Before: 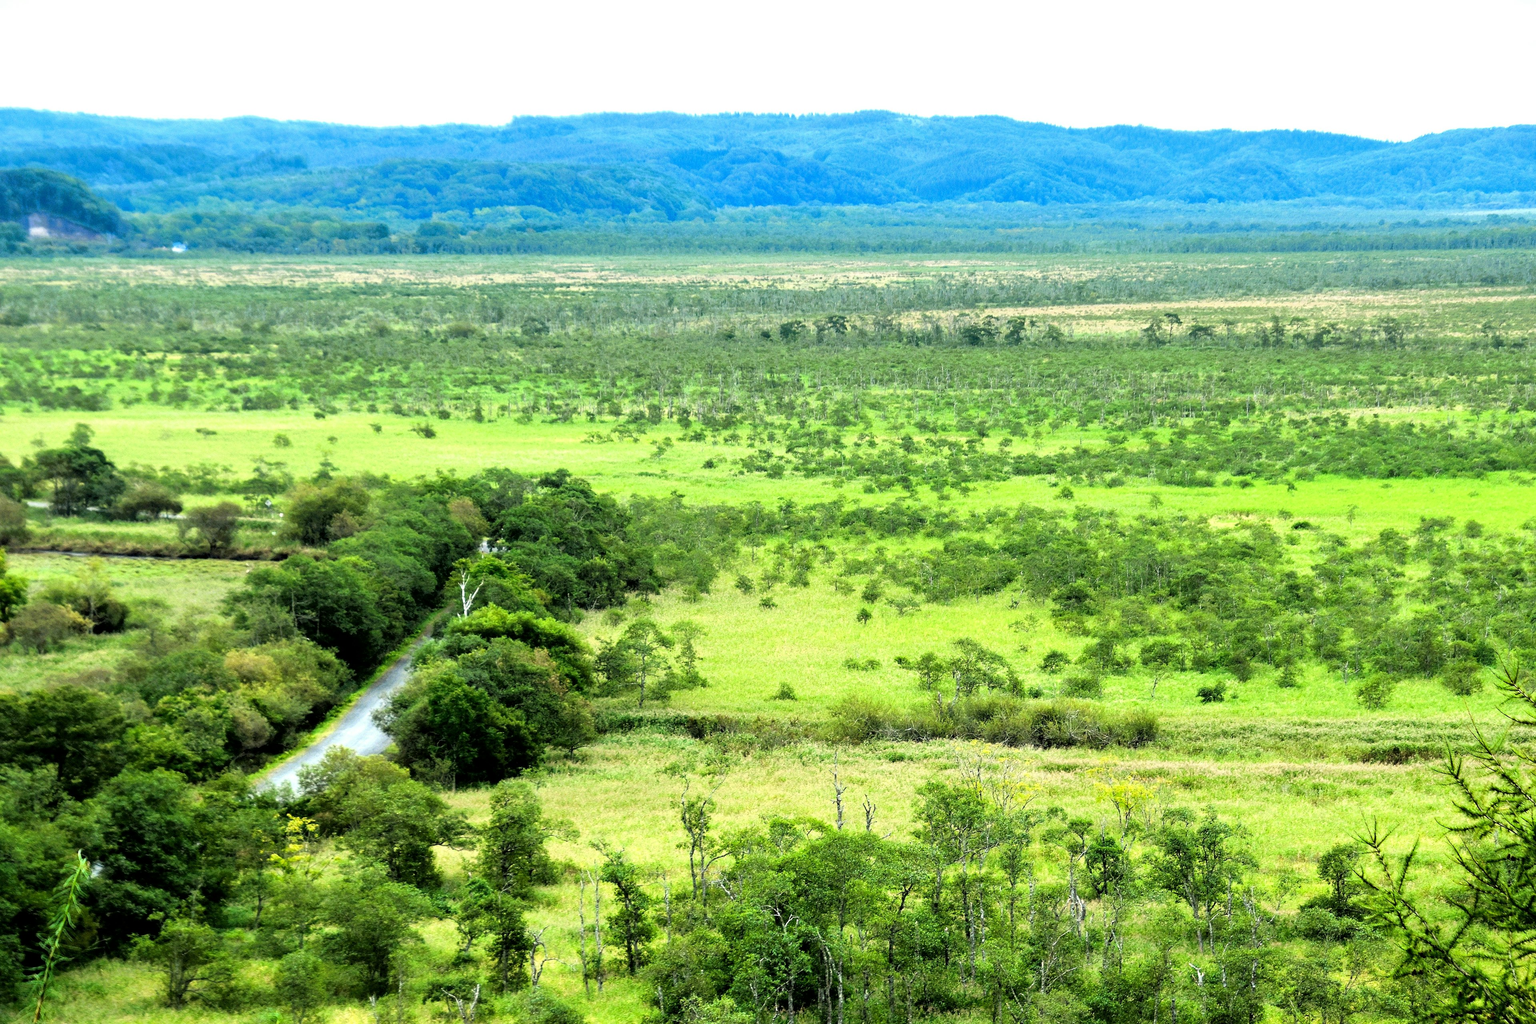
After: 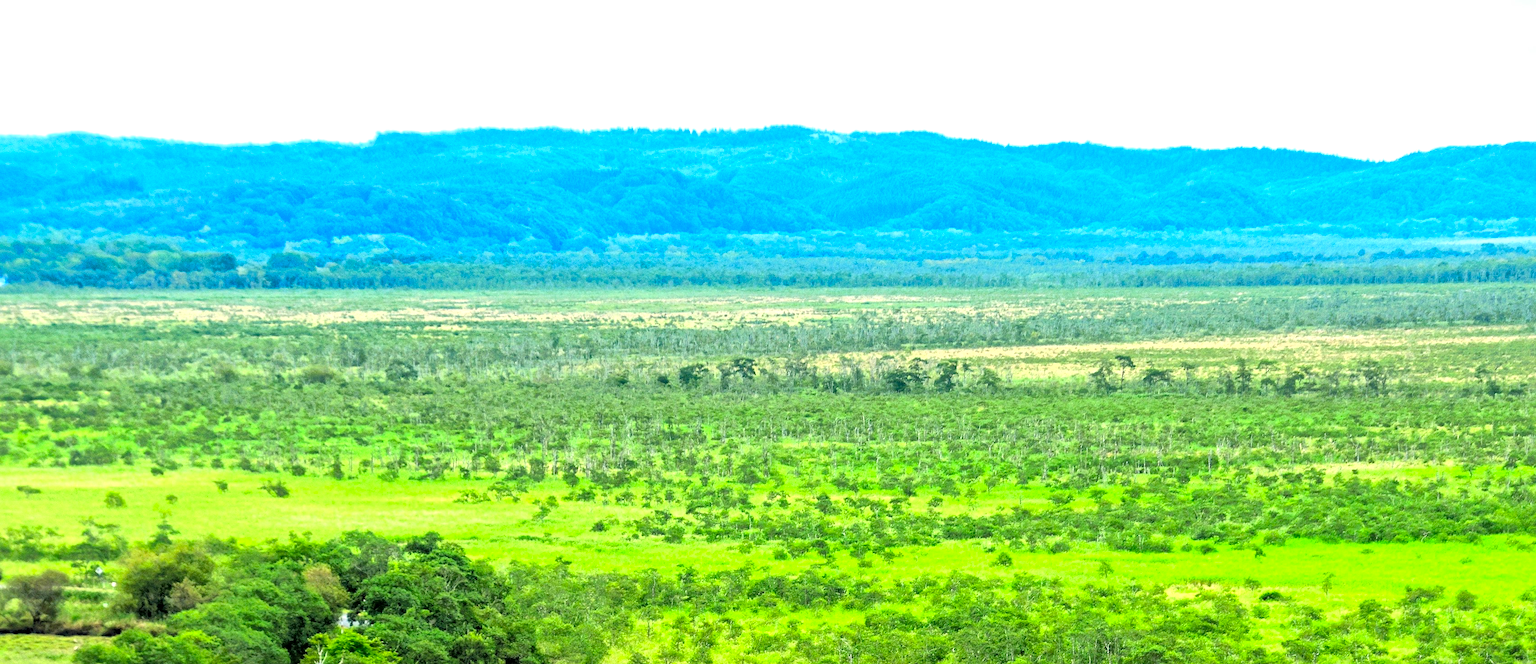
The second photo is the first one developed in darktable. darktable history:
crop and rotate: left 11.812%, bottom 42.776%
local contrast: mode bilateral grid, contrast 20, coarseness 20, detail 150%, midtone range 0.2
contrast brightness saturation: contrast 0.07, brightness 0.18, saturation 0.4
